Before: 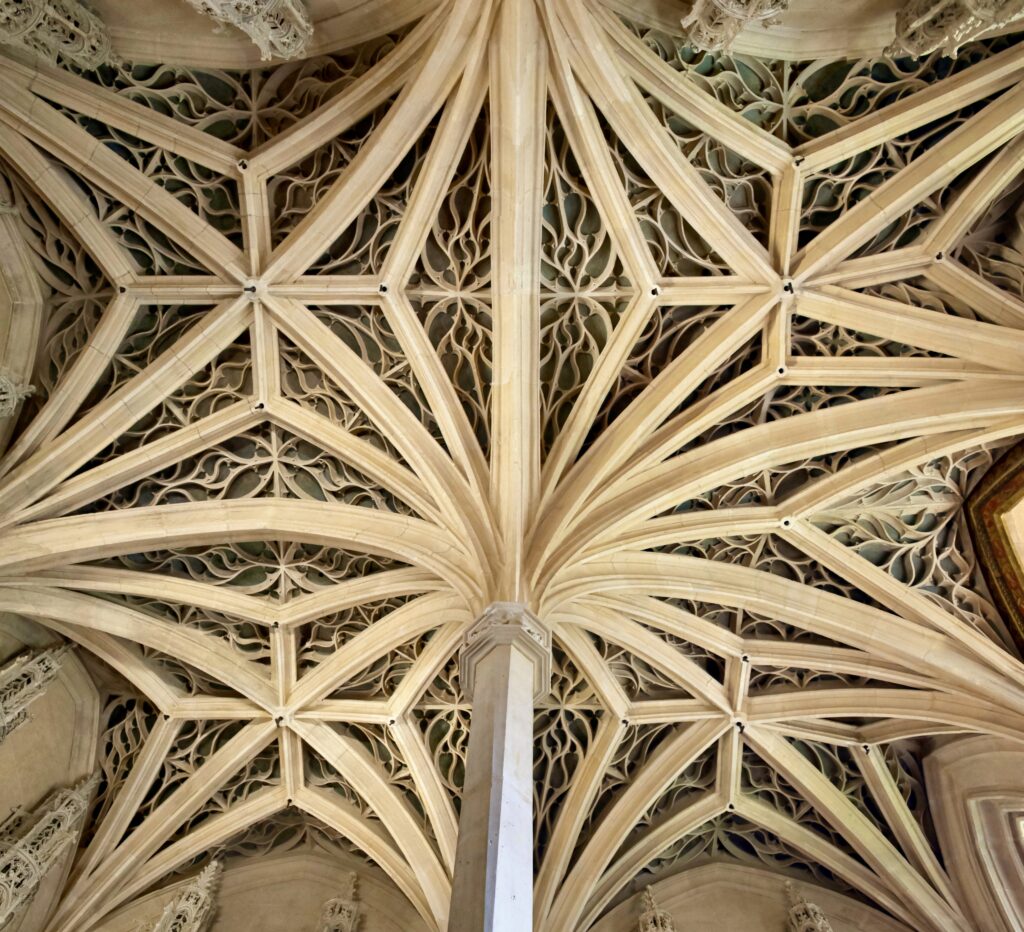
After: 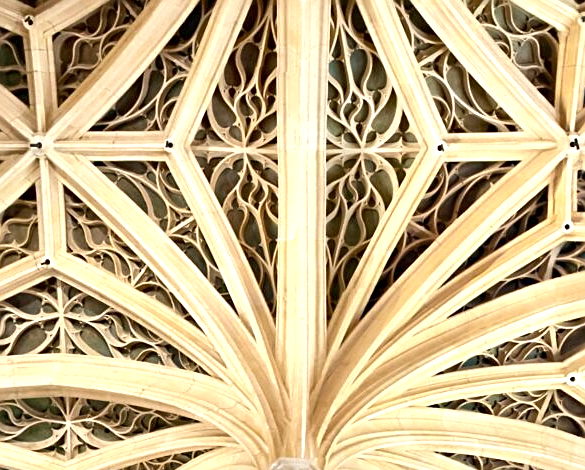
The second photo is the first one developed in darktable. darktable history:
exposure: black level correction 0, exposure 0.7 EV, compensate exposure bias true, compensate highlight preservation false
rotate and perspective: automatic cropping original format, crop left 0, crop top 0
crop: left 20.932%, top 15.471%, right 21.848%, bottom 34.081%
contrast brightness saturation: saturation -0.05
sharpen: on, module defaults
